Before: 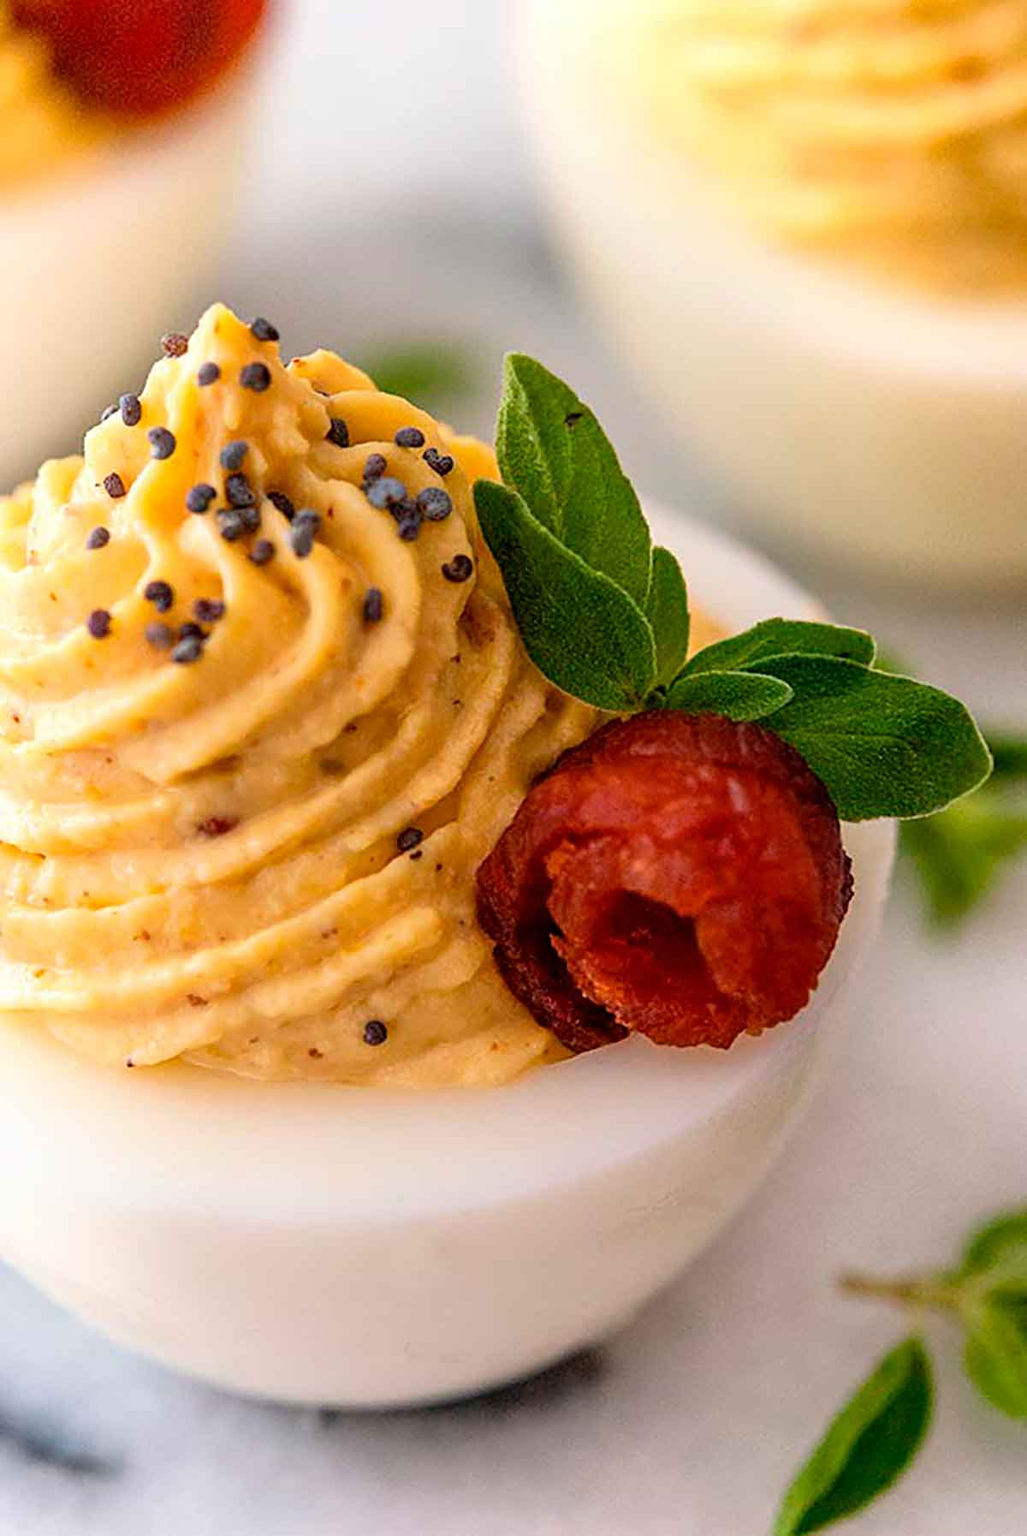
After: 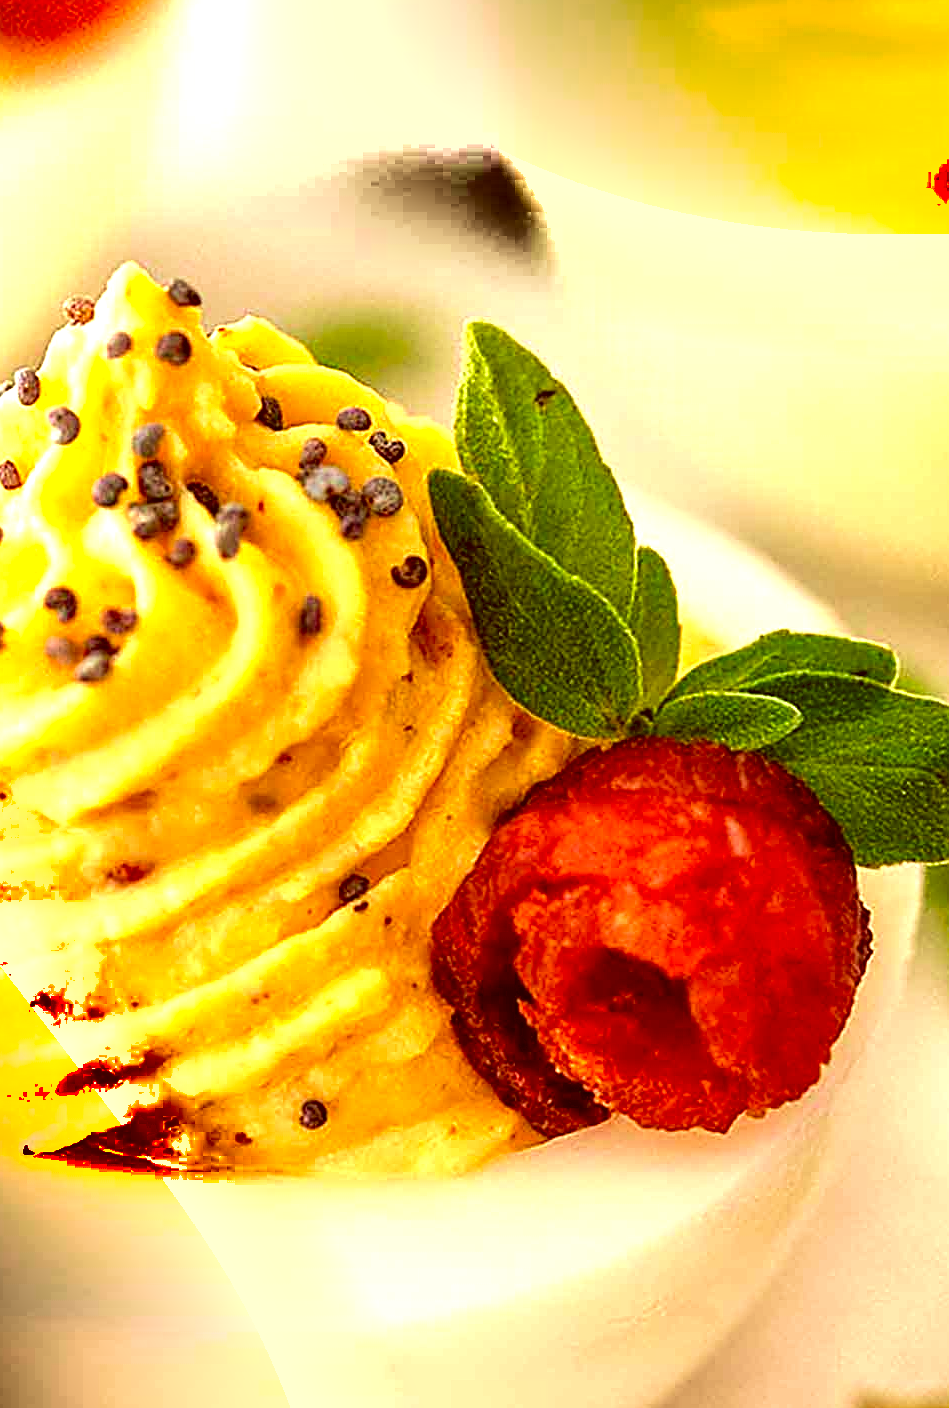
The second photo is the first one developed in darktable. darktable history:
shadows and highlights: radius 330.93, shadows 54.54, highlights -99.28, compress 94.47%, soften with gaussian
crop and rotate: left 10.439%, top 5.134%, right 10.444%, bottom 16.372%
sharpen: on, module defaults
local contrast: highlights 103%, shadows 98%, detail 119%, midtone range 0.2
exposure: black level correction 0, exposure 1 EV, compensate highlight preservation false
velvia: strength 24.32%
color correction: highlights a* 1.06, highlights b* 24.98, shadows a* 15.38, shadows b* 24.16
